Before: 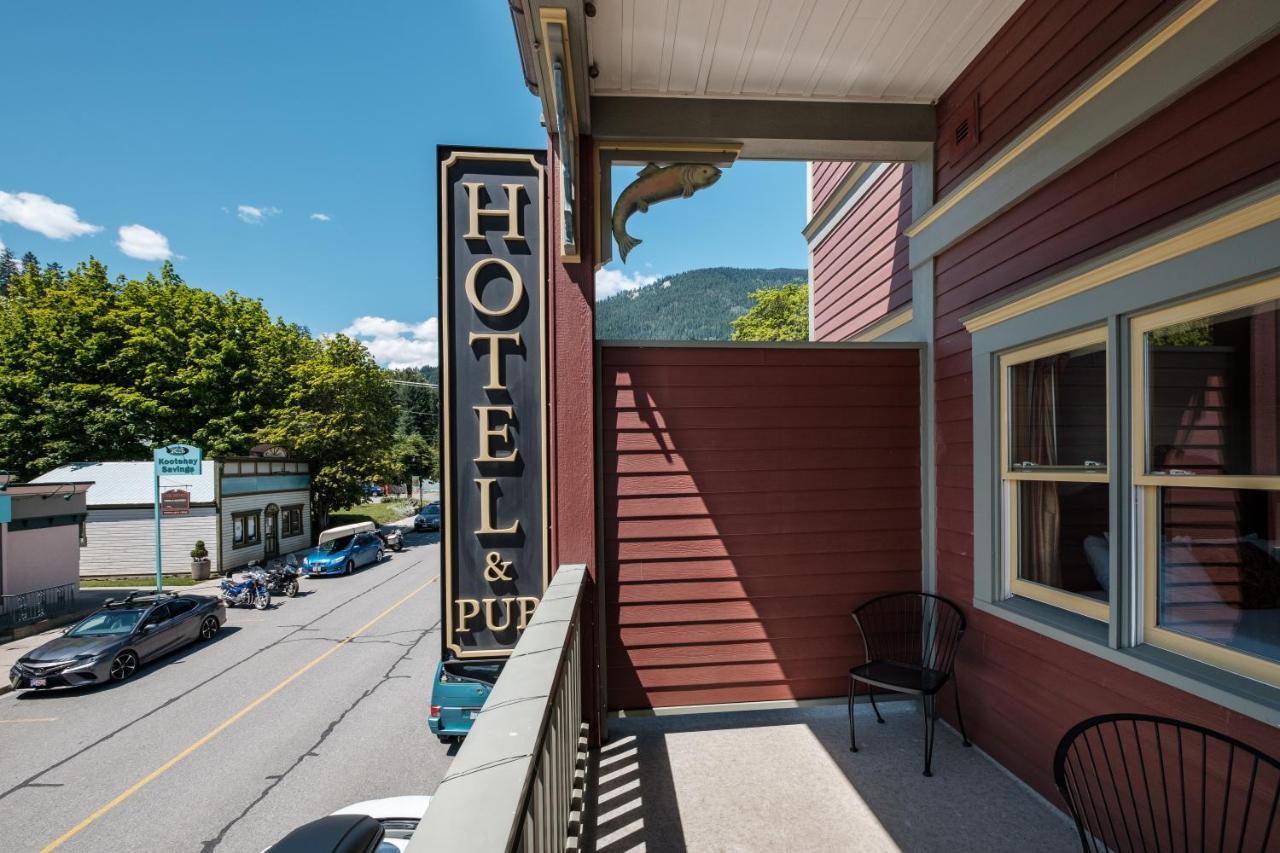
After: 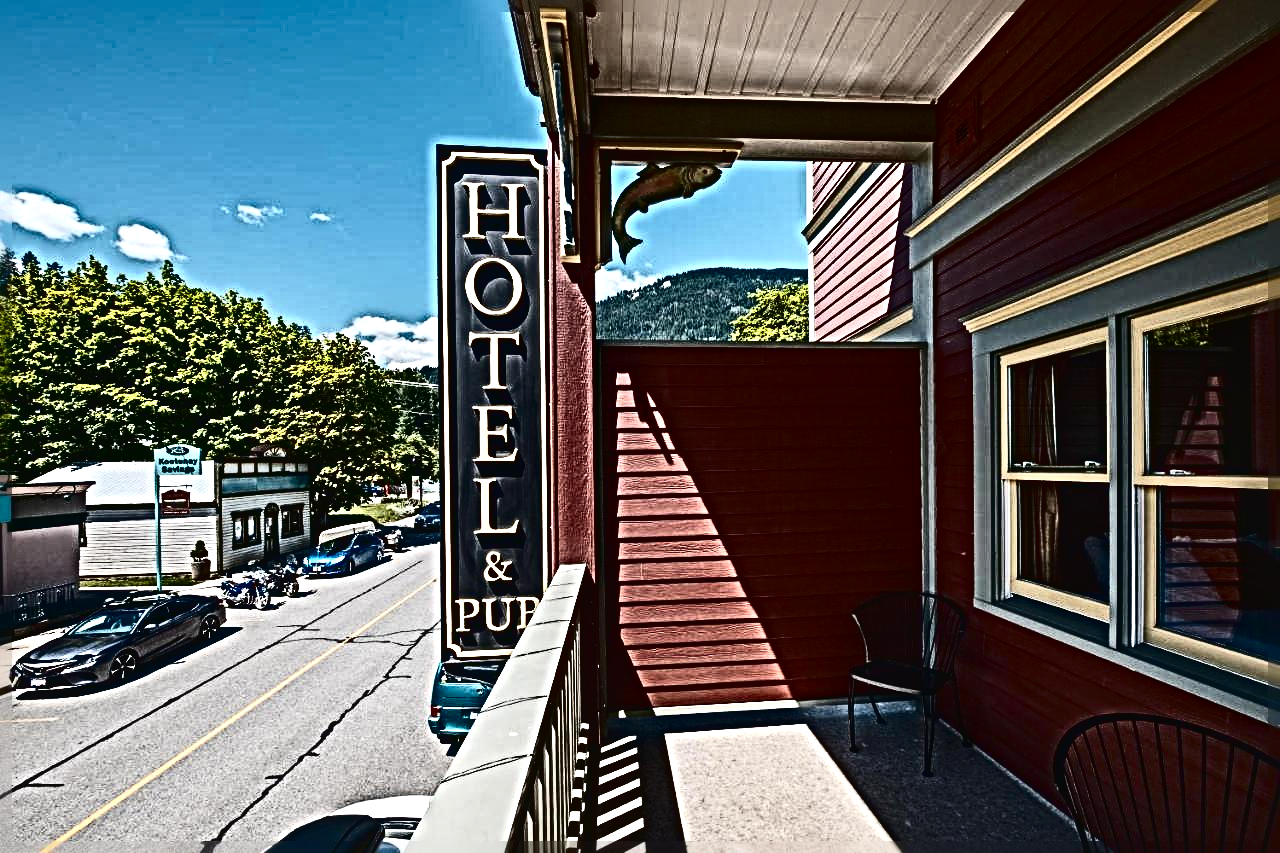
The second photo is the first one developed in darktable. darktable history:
local contrast: mode bilateral grid, contrast 20, coarseness 50, detail 130%, midtone range 0.2
sharpen: radius 6.292, amount 1.817, threshold 0.152
color correction: highlights b* -0.018, saturation 0.992
tone curve: curves: ch0 [(0, 0.032) (0.181, 0.156) (0.751, 0.829) (1, 1)], color space Lab, independent channels, preserve colors none
contrast brightness saturation: contrast 0.239, brightness -0.239, saturation 0.149
